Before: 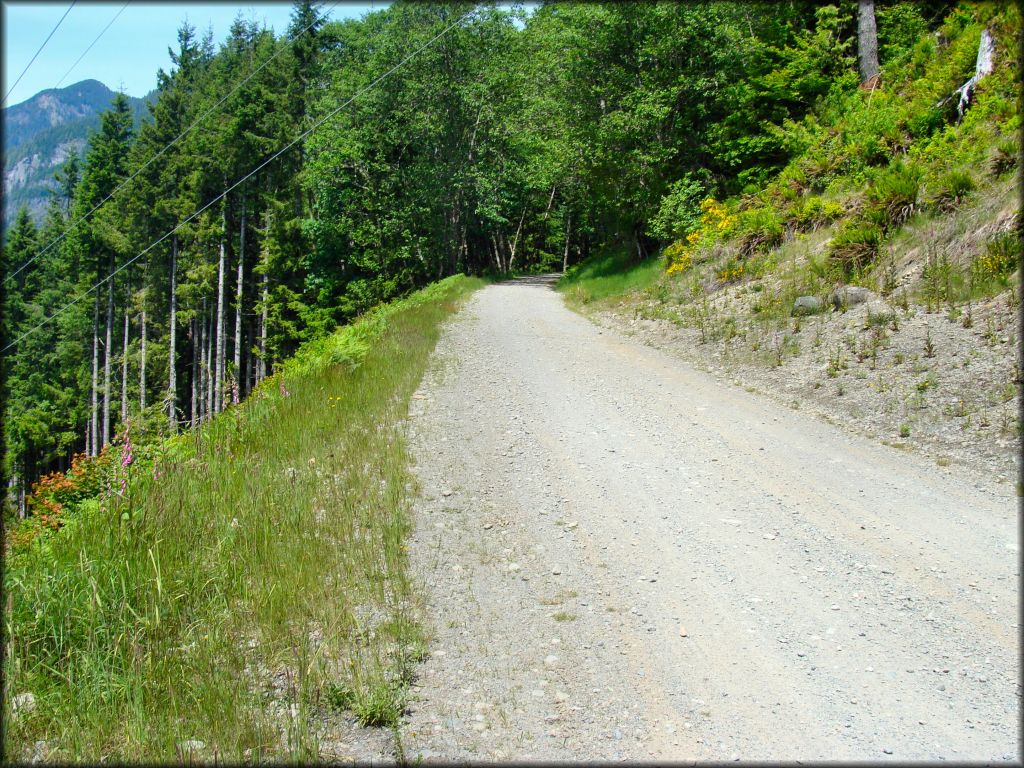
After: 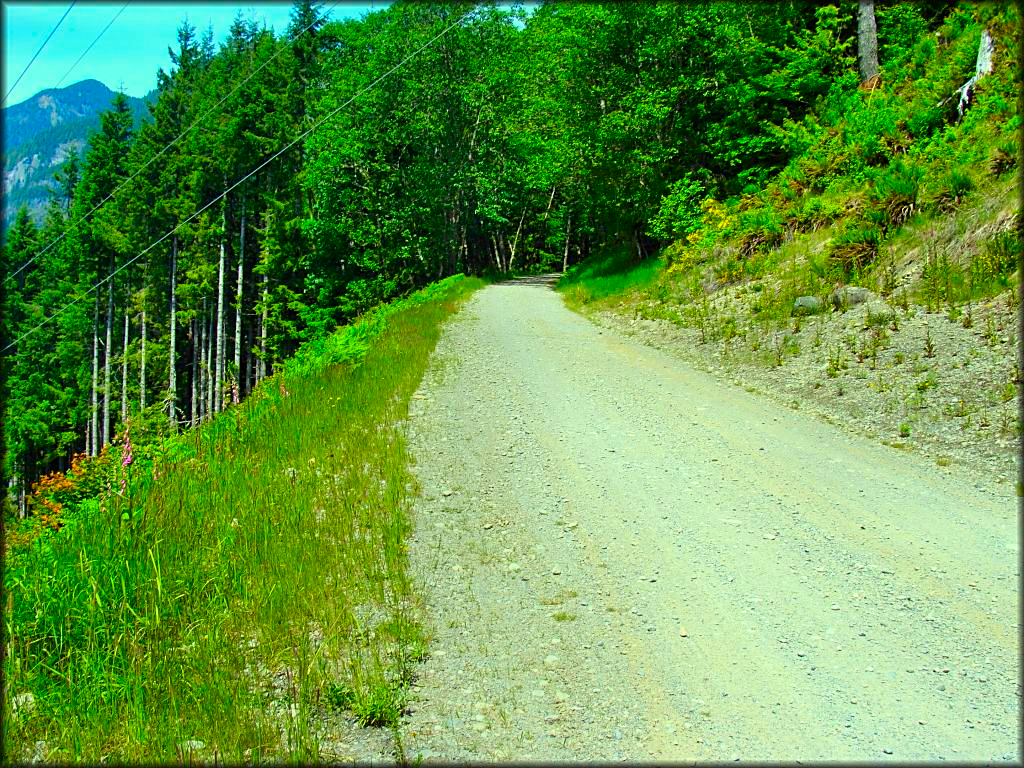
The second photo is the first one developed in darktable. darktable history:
sharpen: on, module defaults
color correction: highlights a* -10.86, highlights b* 9.86, saturation 1.71
